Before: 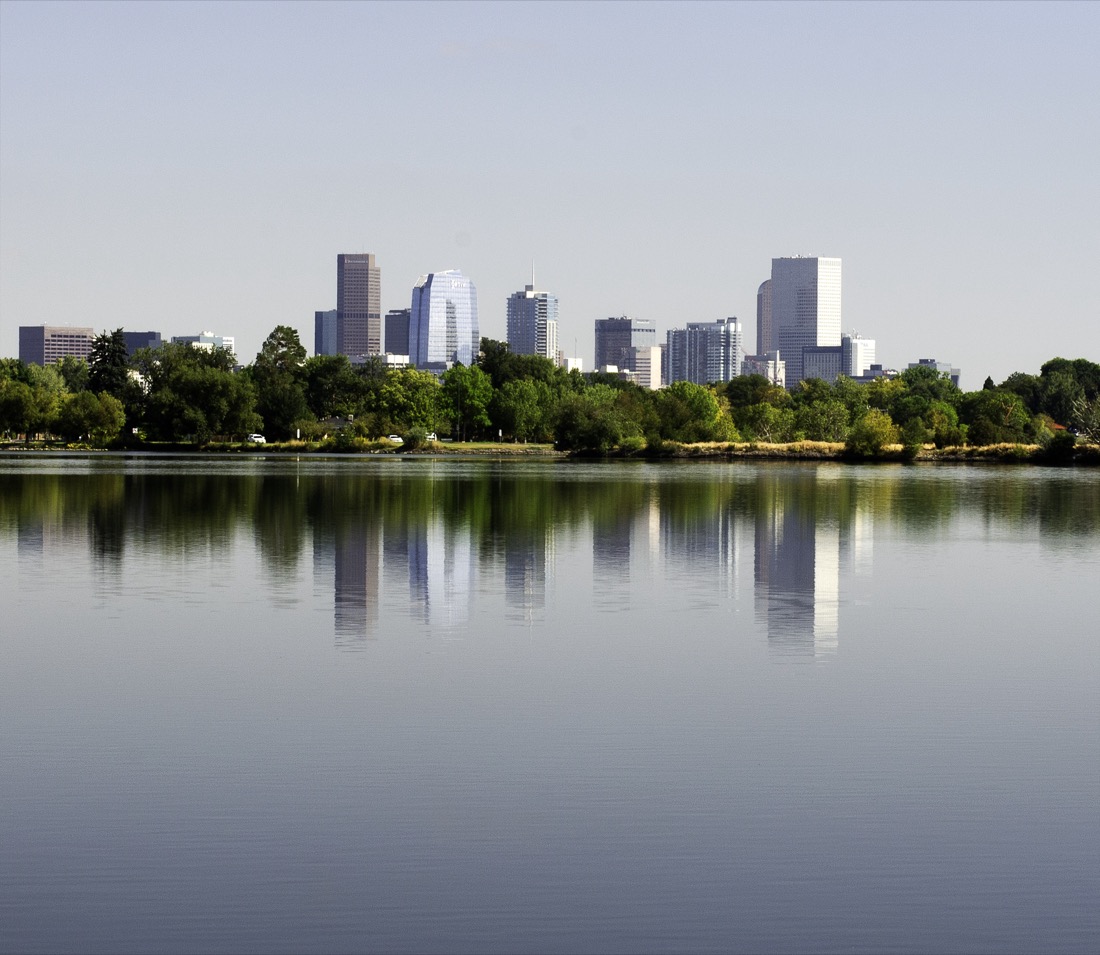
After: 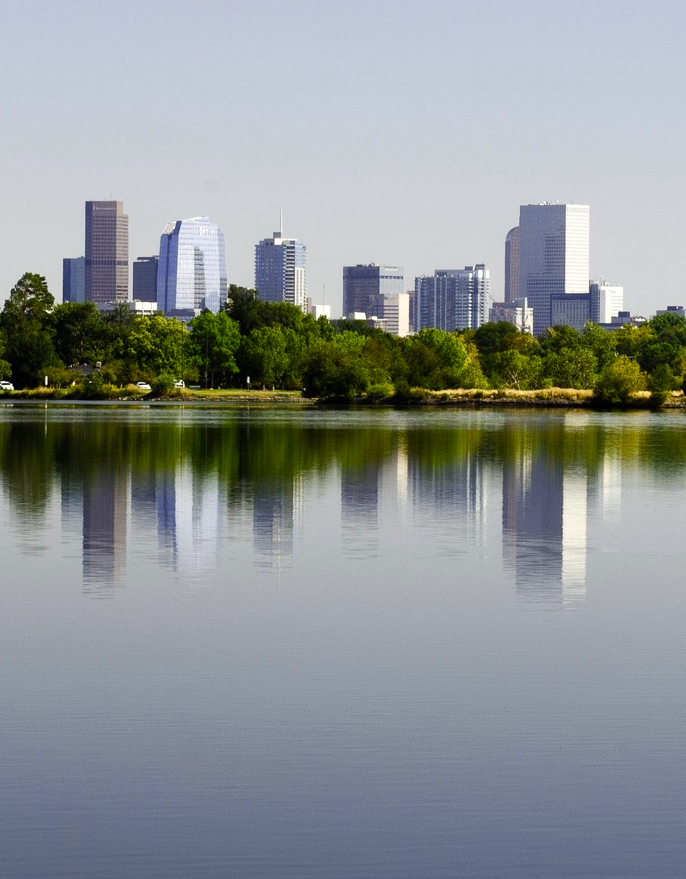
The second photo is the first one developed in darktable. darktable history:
crop and rotate: left 22.918%, top 5.629%, right 14.711%, bottom 2.247%
color balance rgb: perceptual saturation grading › global saturation 35%, perceptual saturation grading › highlights -30%, perceptual saturation grading › shadows 35%, perceptual brilliance grading › global brilliance 3%, perceptual brilliance grading › highlights -3%, perceptual brilliance grading › shadows 3%
